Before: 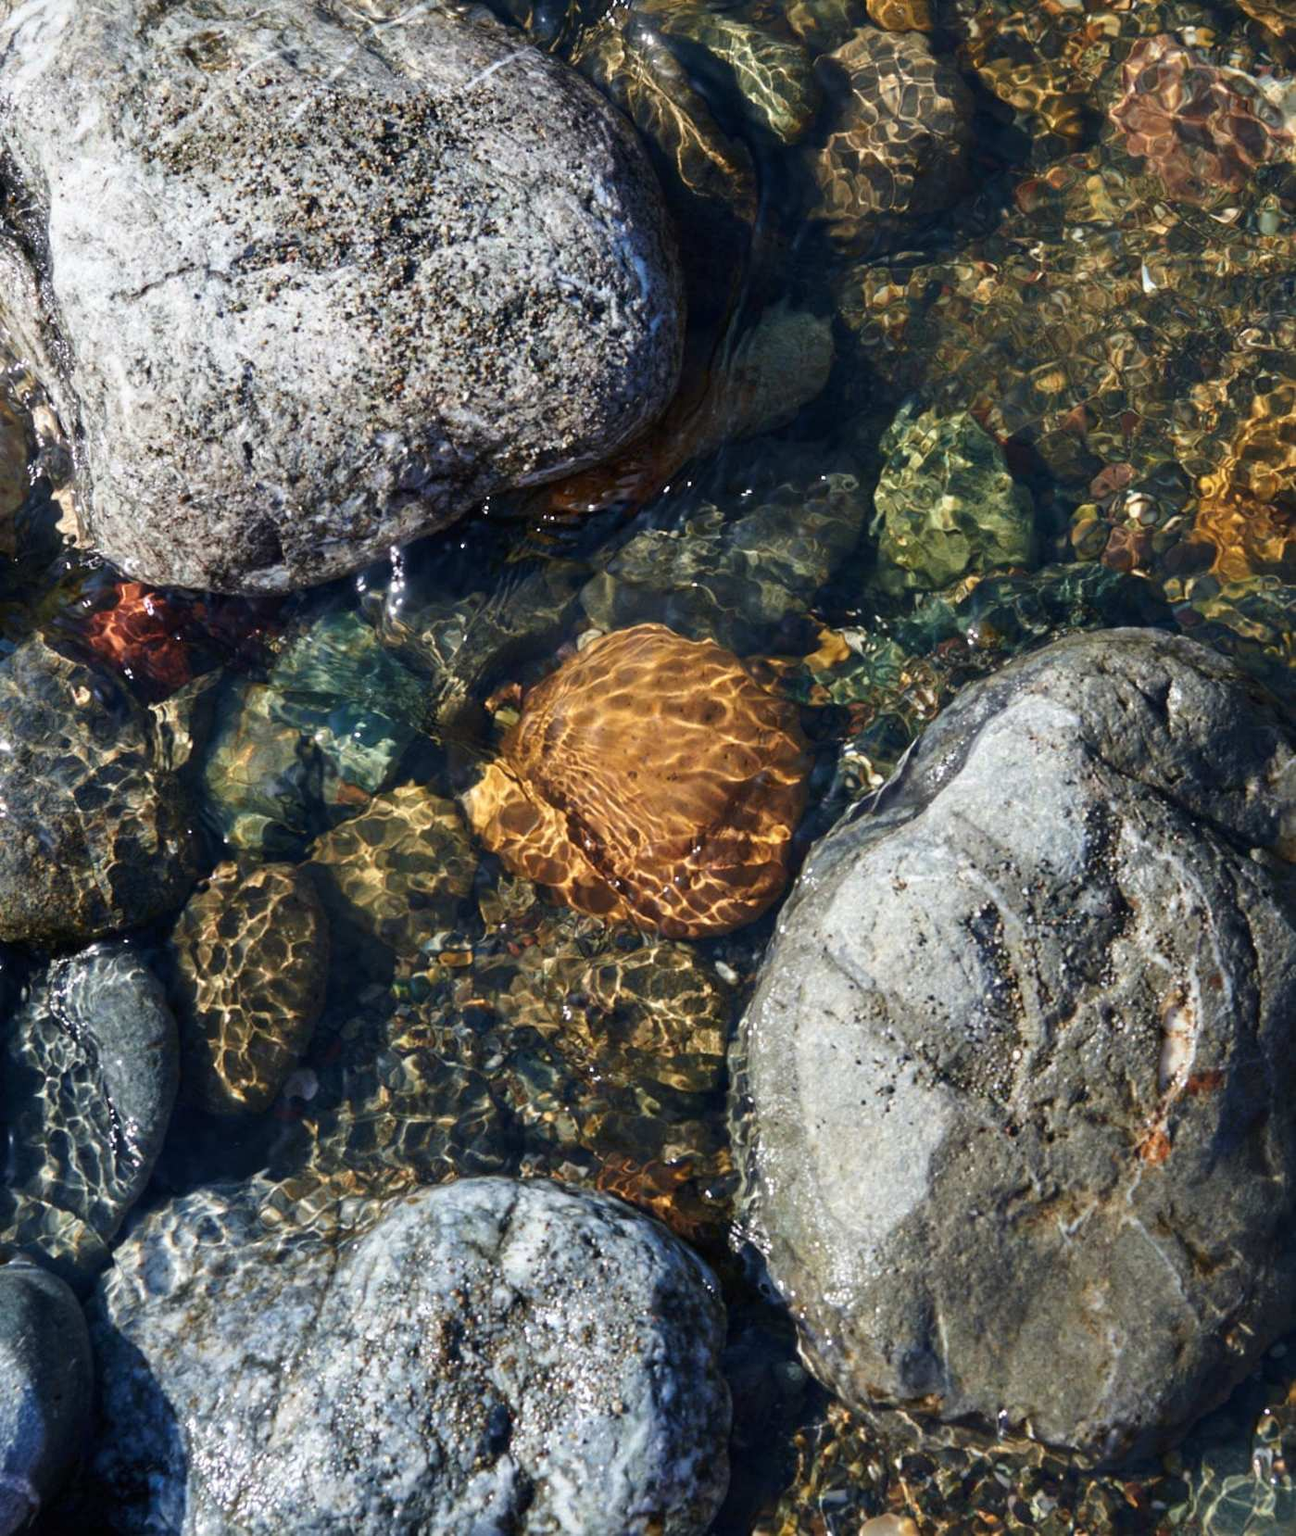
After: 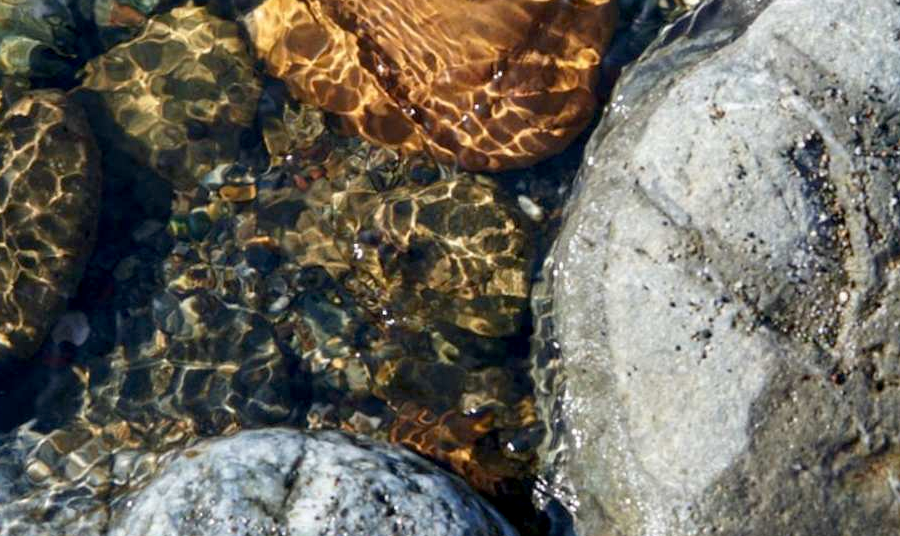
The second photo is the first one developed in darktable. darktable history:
crop: left 18.156%, top 50.803%, right 17.451%, bottom 16.858%
exposure: black level correction 0.005, exposure 0.003 EV, compensate highlight preservation false
